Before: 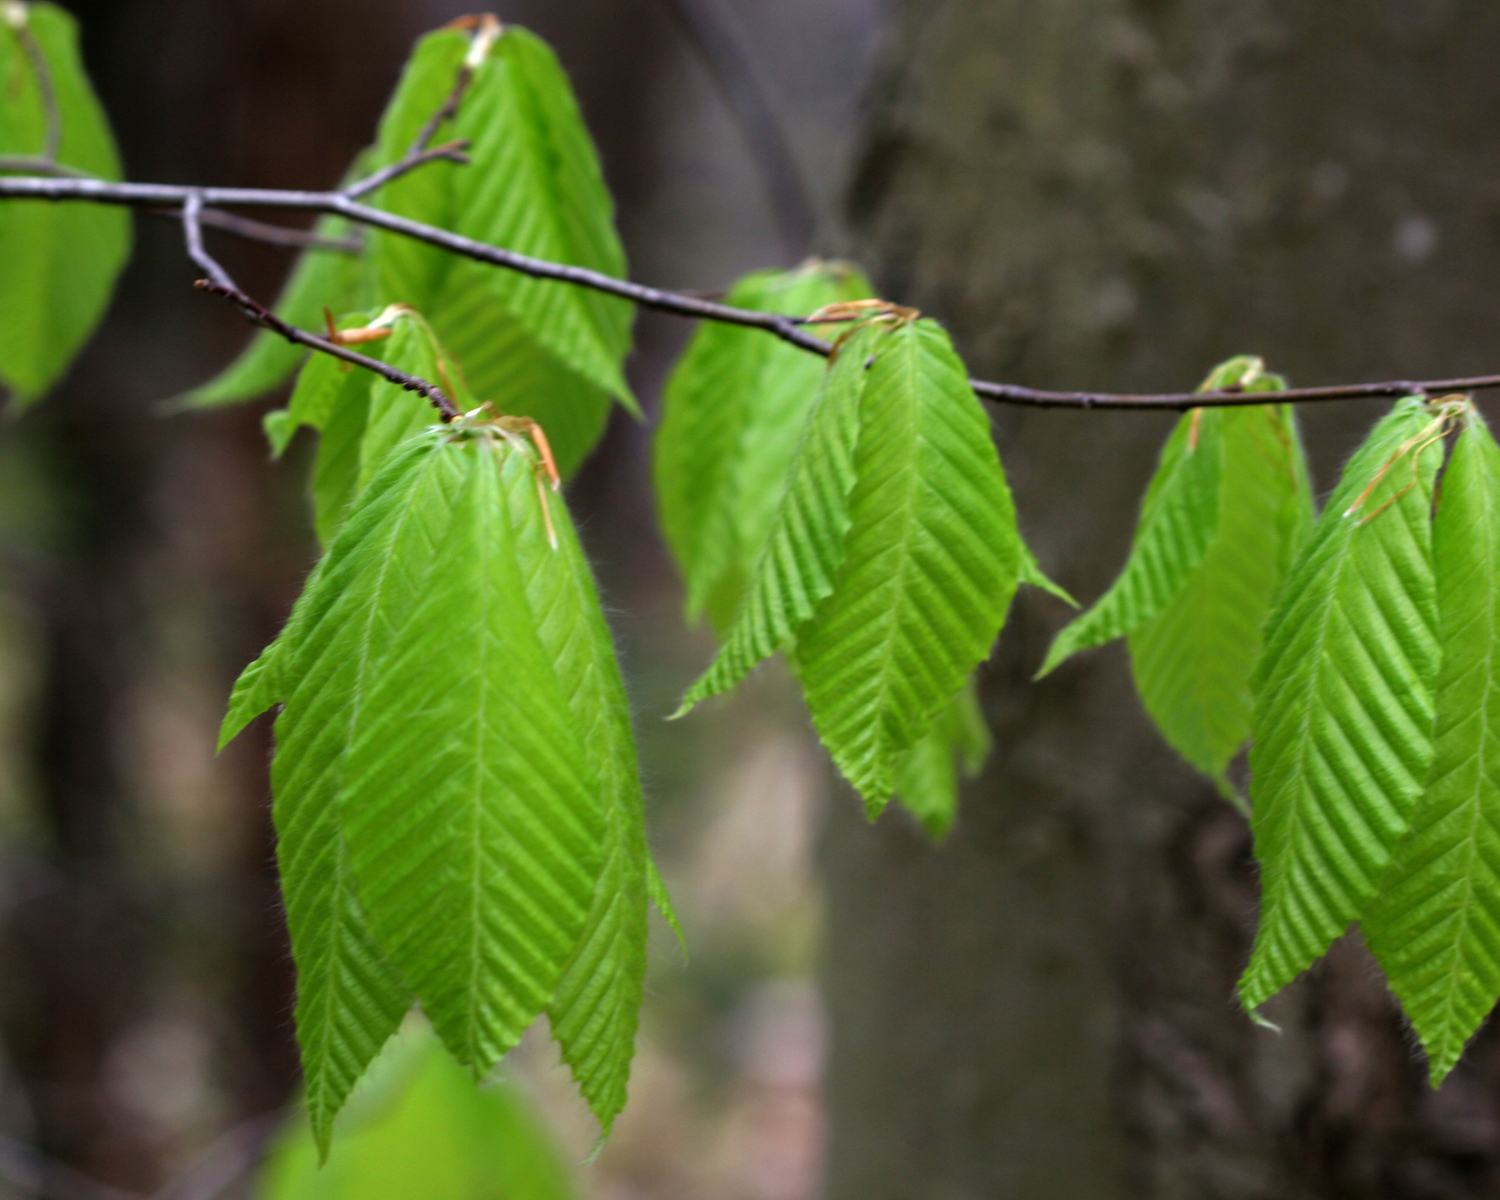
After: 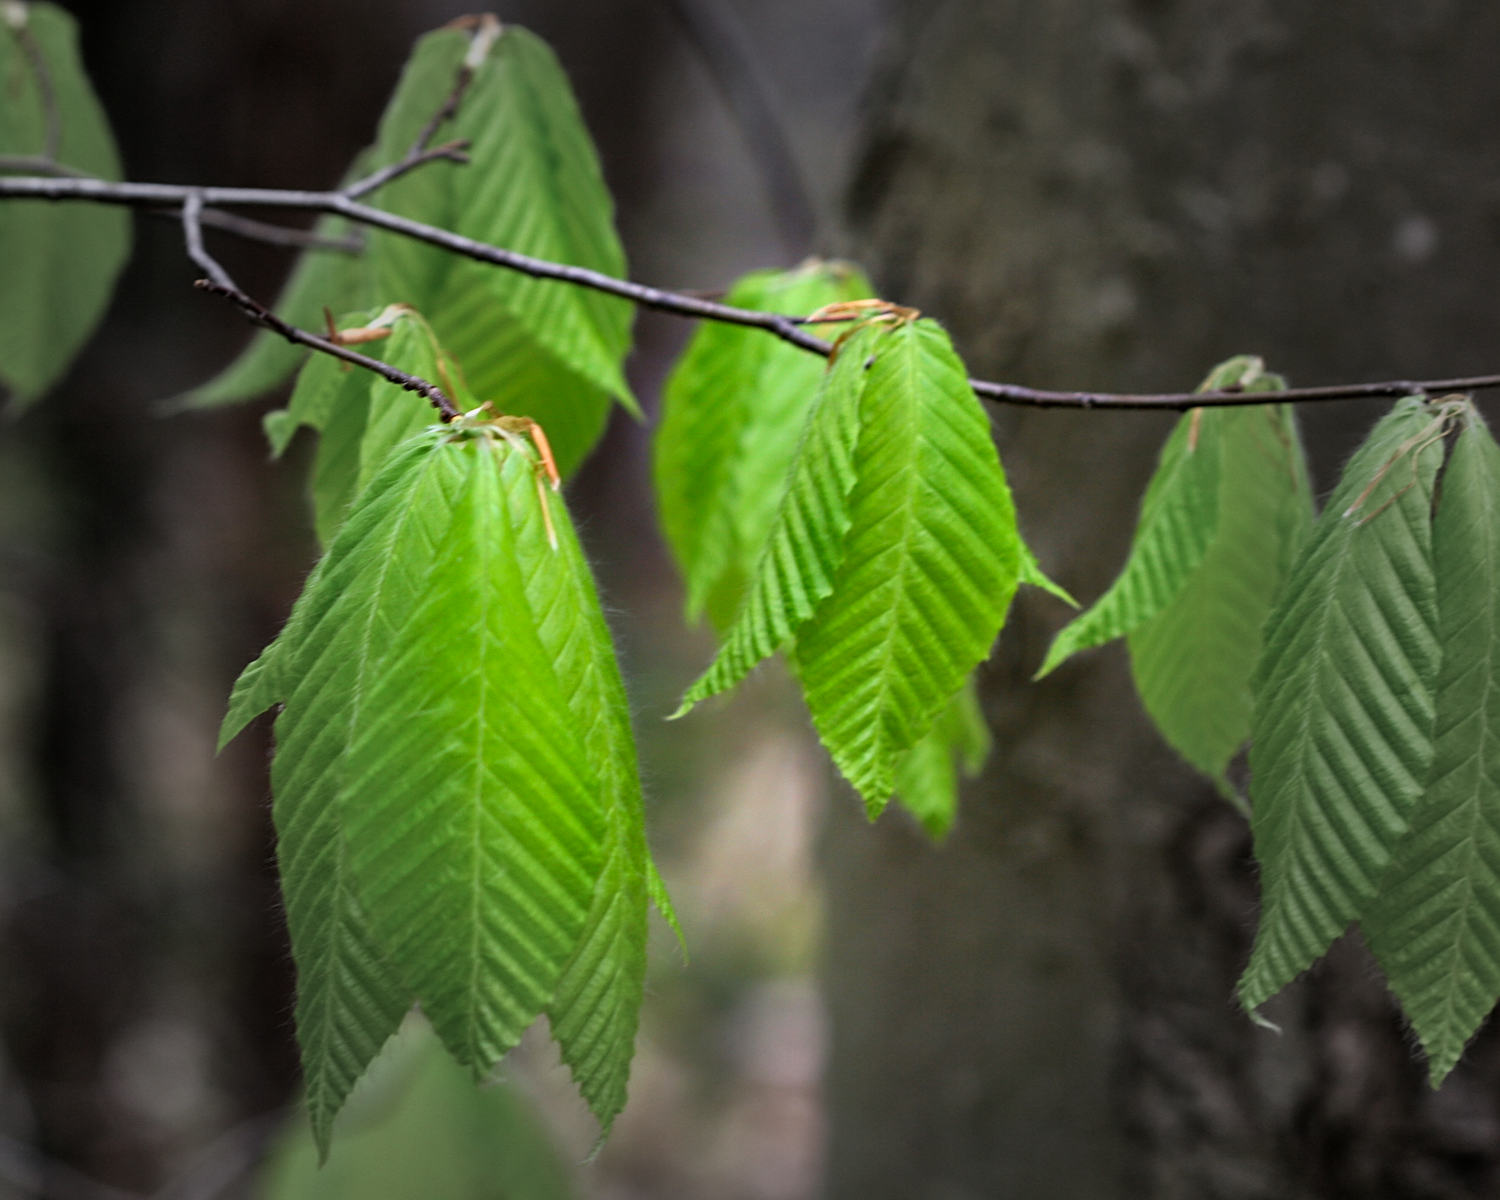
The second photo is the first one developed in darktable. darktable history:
vignetting: fall-off start 40%, fall-off radius 40%
sharpen: on, module defaults
base curve: curves: ch0 [(0, 0) (0.666, 0.806) (1, 1)]
shadows and highlights: white point adjustment -3.64, highlights -63.34, highlights color adjustment 42%, soften with gaussian
